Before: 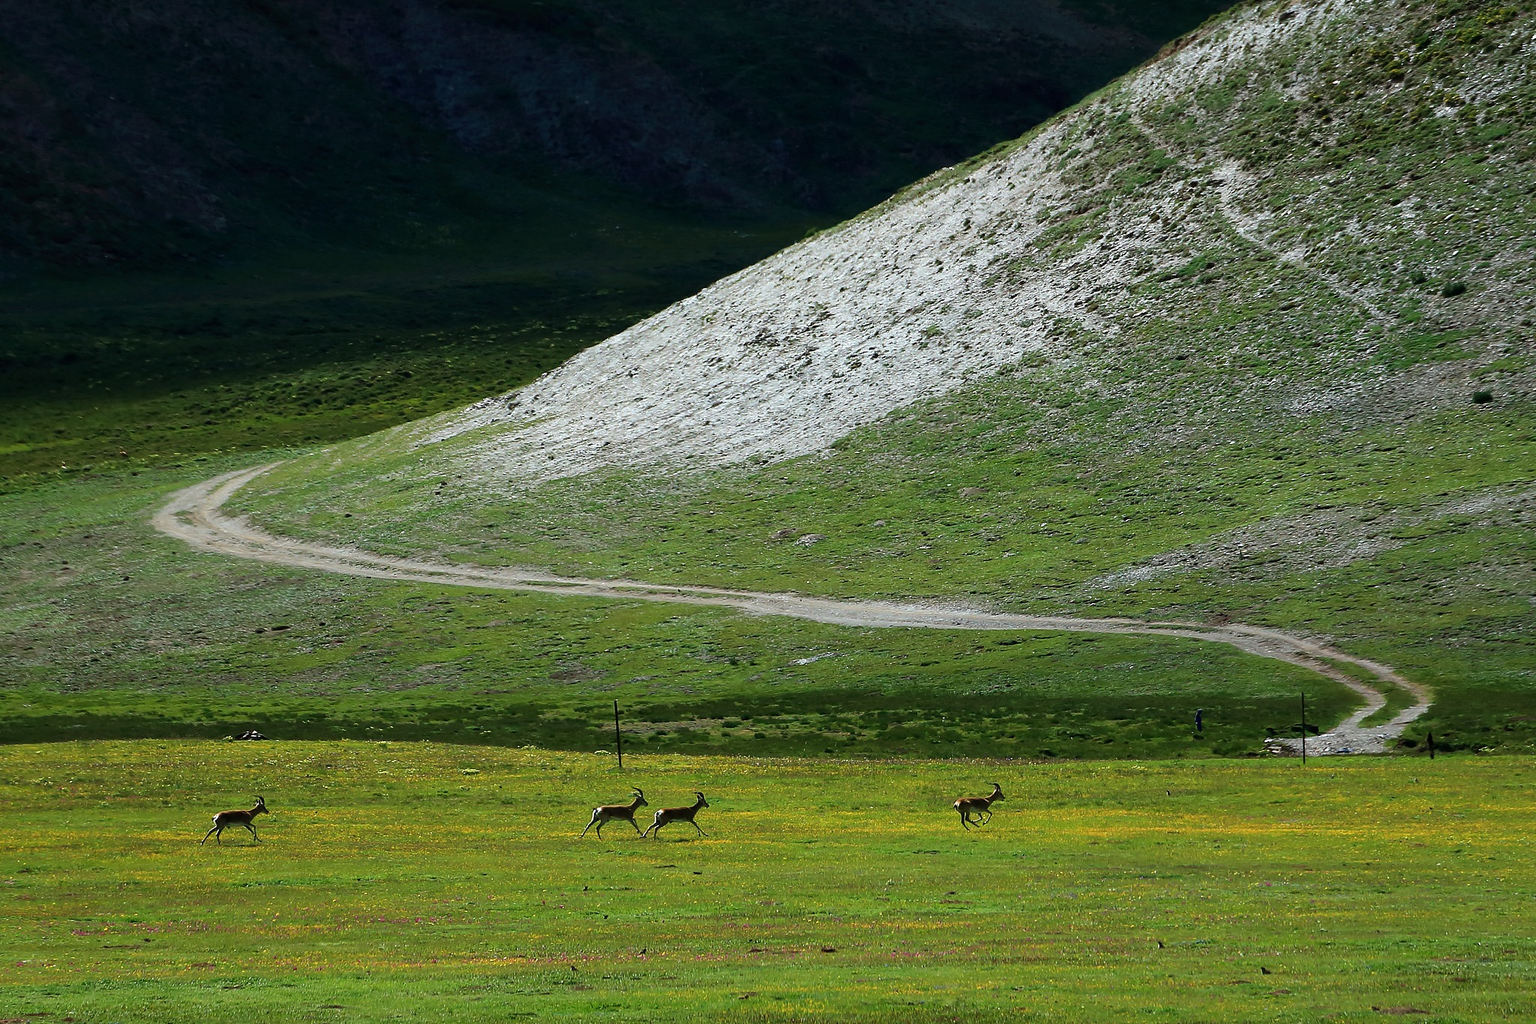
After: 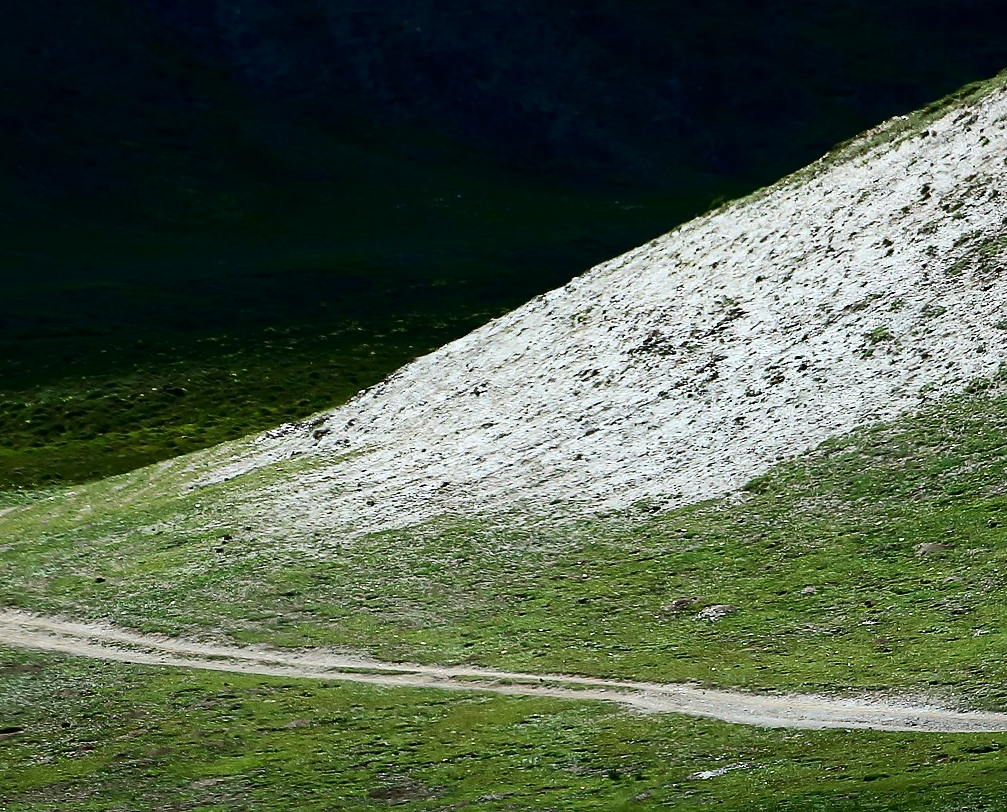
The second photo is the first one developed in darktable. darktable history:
crop: left 17.807%, top 7.847%, right 32.989%, bottom 32.599%
contrast brightness saturation: contrast 0.29
